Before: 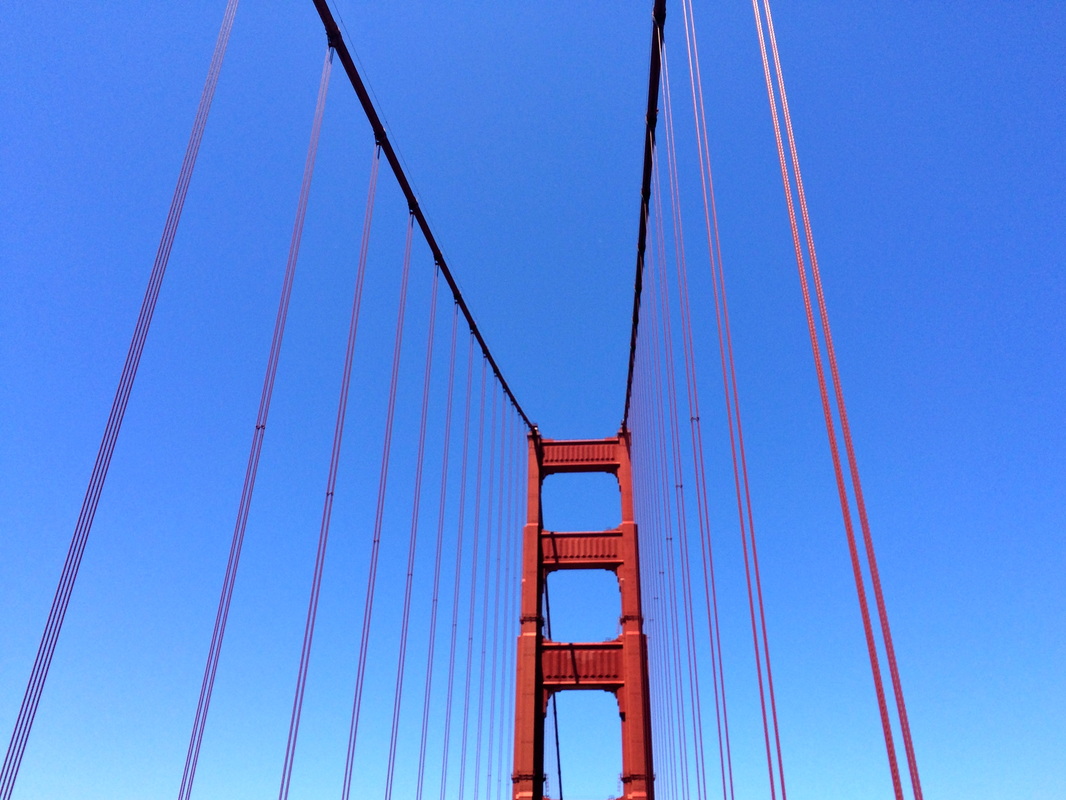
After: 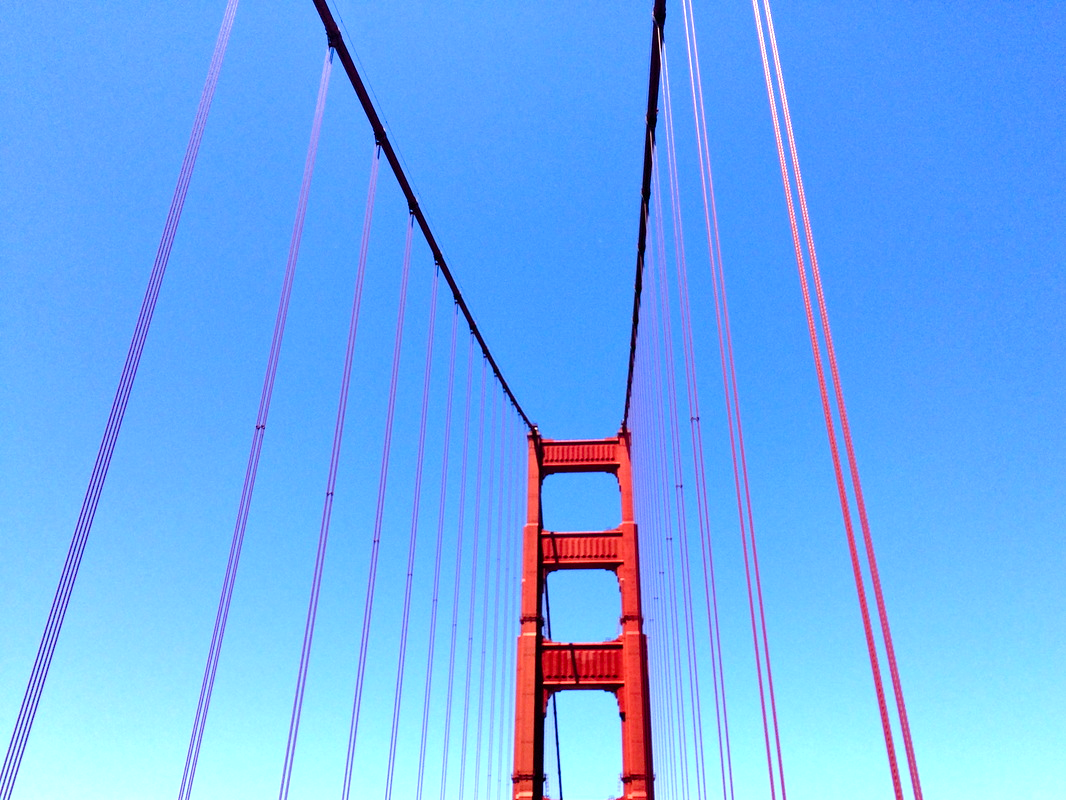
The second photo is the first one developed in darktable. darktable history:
color balance rgb: perceptual saturation grading › global saturation 20%, perceptual saturation grading › highlights -25%, perceptual saturation grading › shadows 25%
exposure: exposure 0.74 EV, compensate highlight preservation false
